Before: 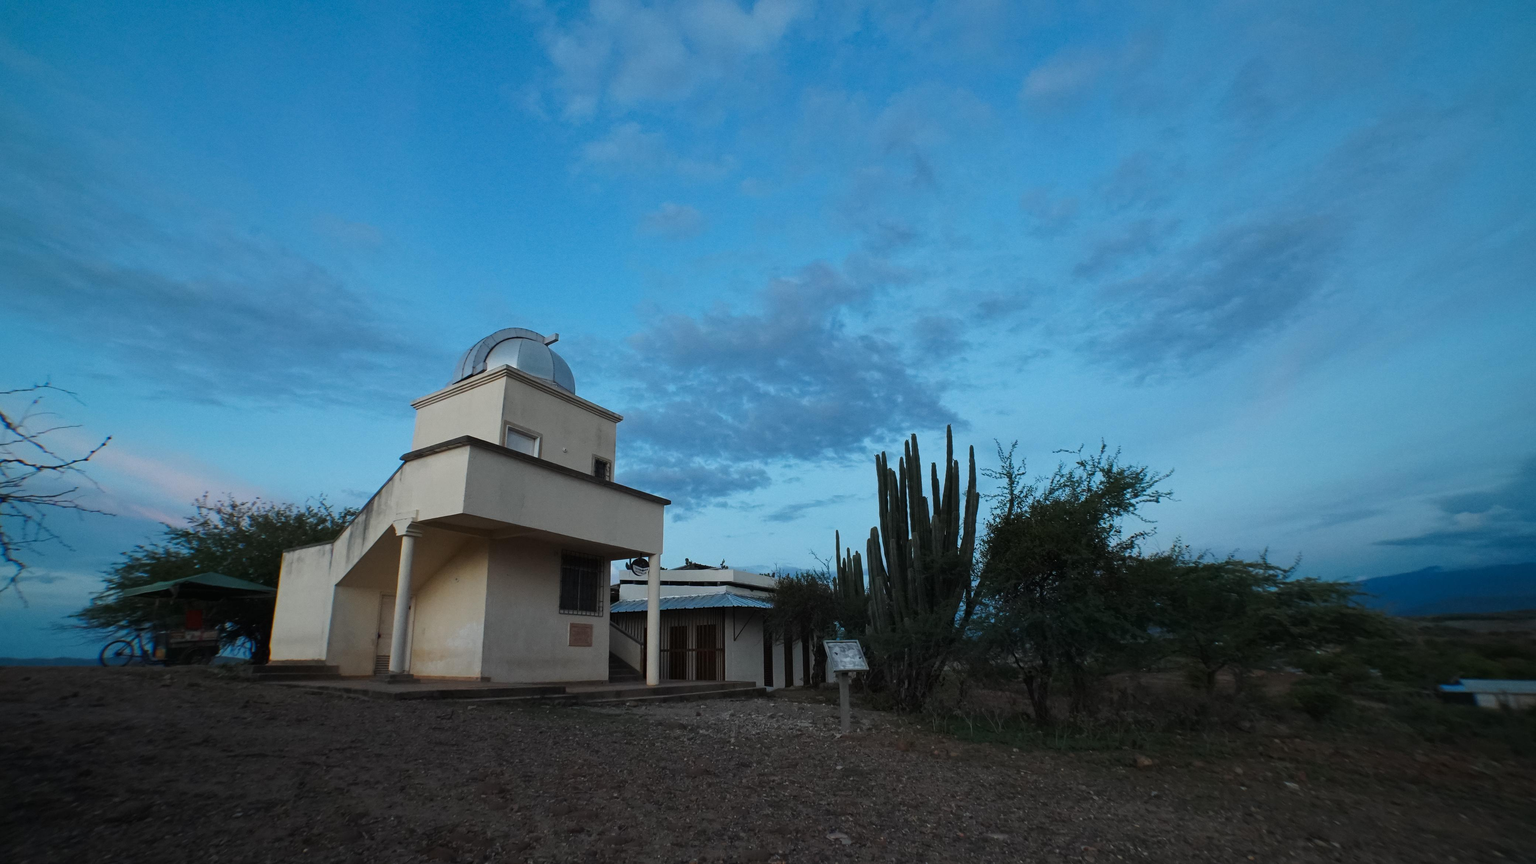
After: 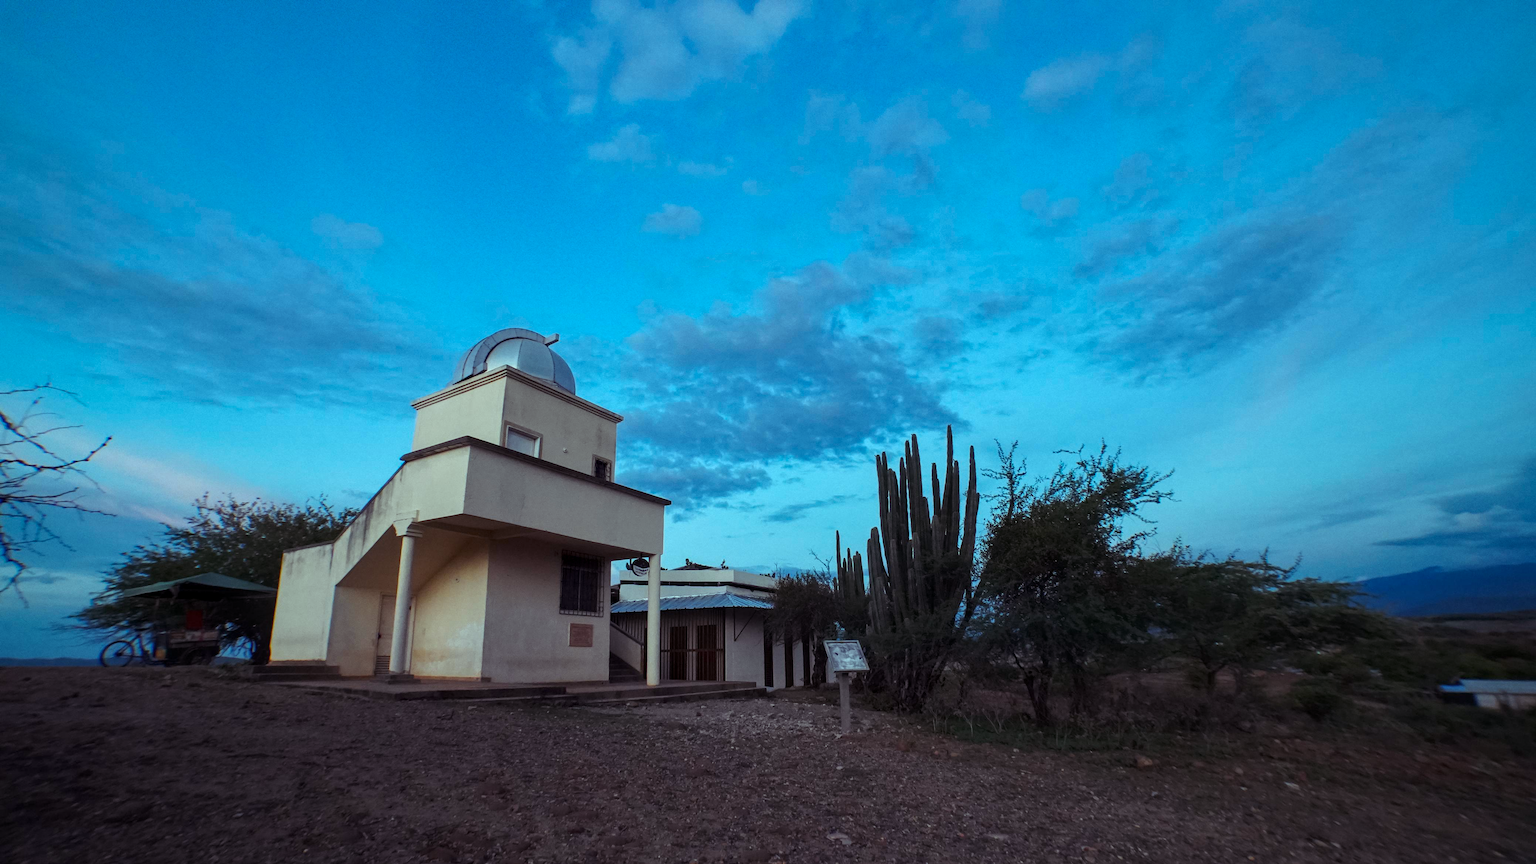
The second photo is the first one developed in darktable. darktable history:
local contrast: on, module defaults
color balance rgb: shadows lift › luminance 0.49%, shadows lift › chroma 6.83%, shadows lift › hue 300.29°, power › hue 208.98°, highlights gain › luminance 20.24%, highlights gain › chroma 2.73%, highlights gain › hue 173.85°, perceptual saturation grading › global saturation 18.05%
